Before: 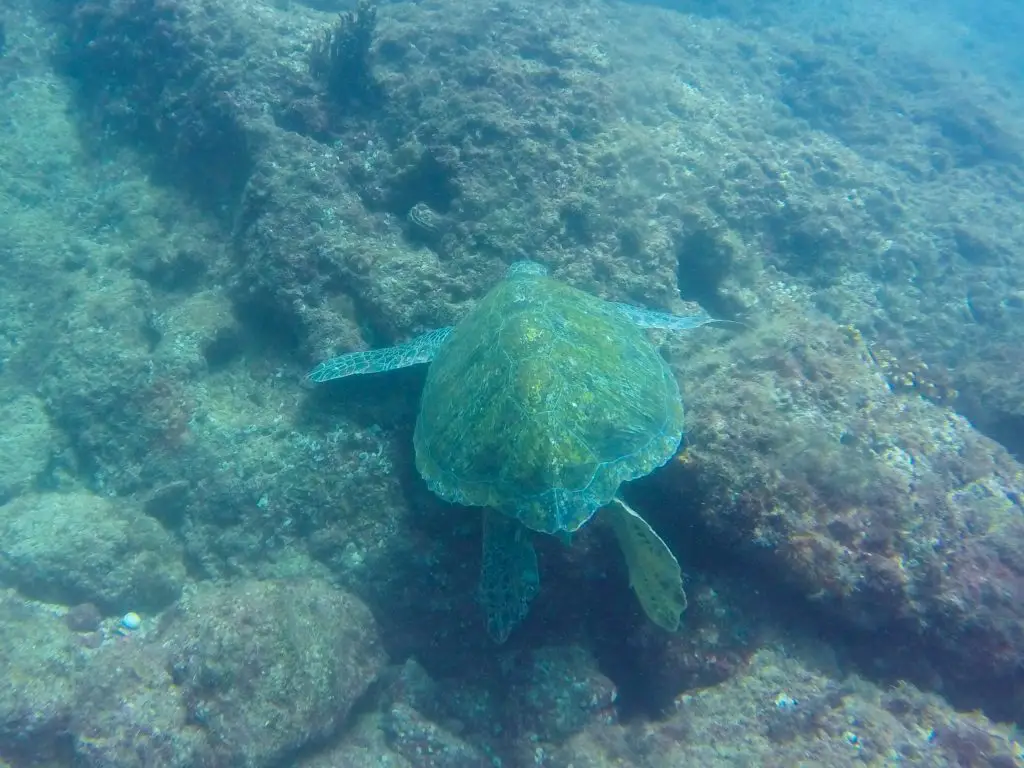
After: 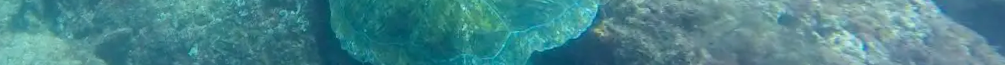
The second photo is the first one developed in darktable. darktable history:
crop and rotate: top 59.084%, bottom 30.916%
rotate and perspective: rotation 1.69°, lens shift (vertical) -0.023, lens shift (horizontal) -0.291, crop left 0.025, crop right 0.988, crop top 0.092, crop bottom 0.842
